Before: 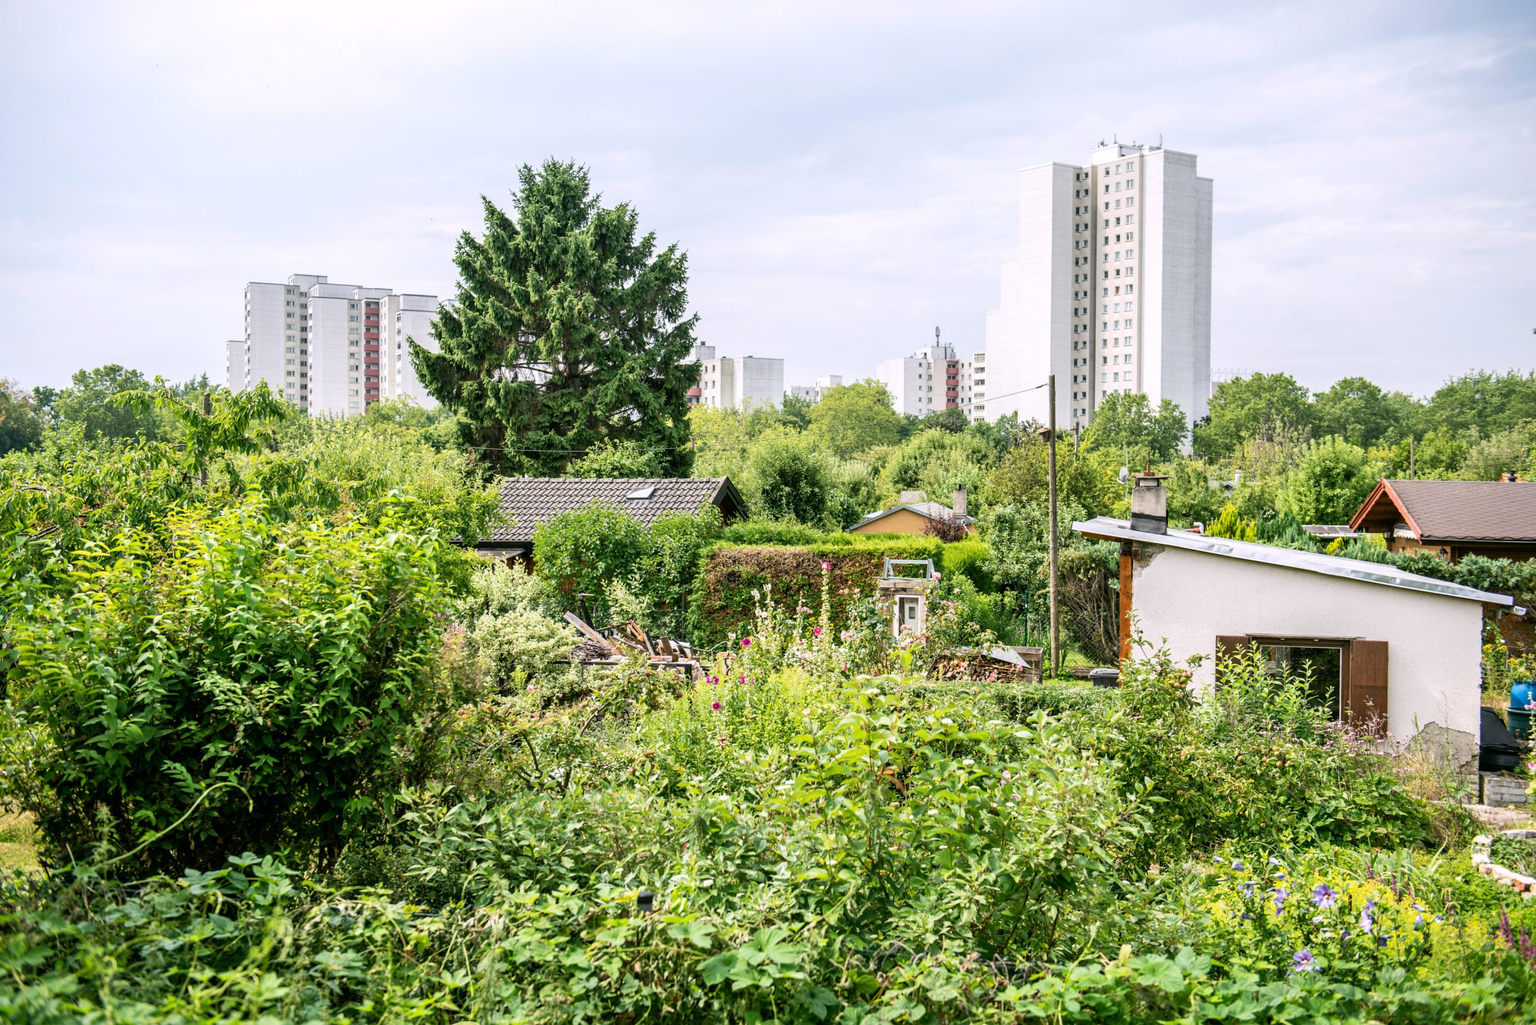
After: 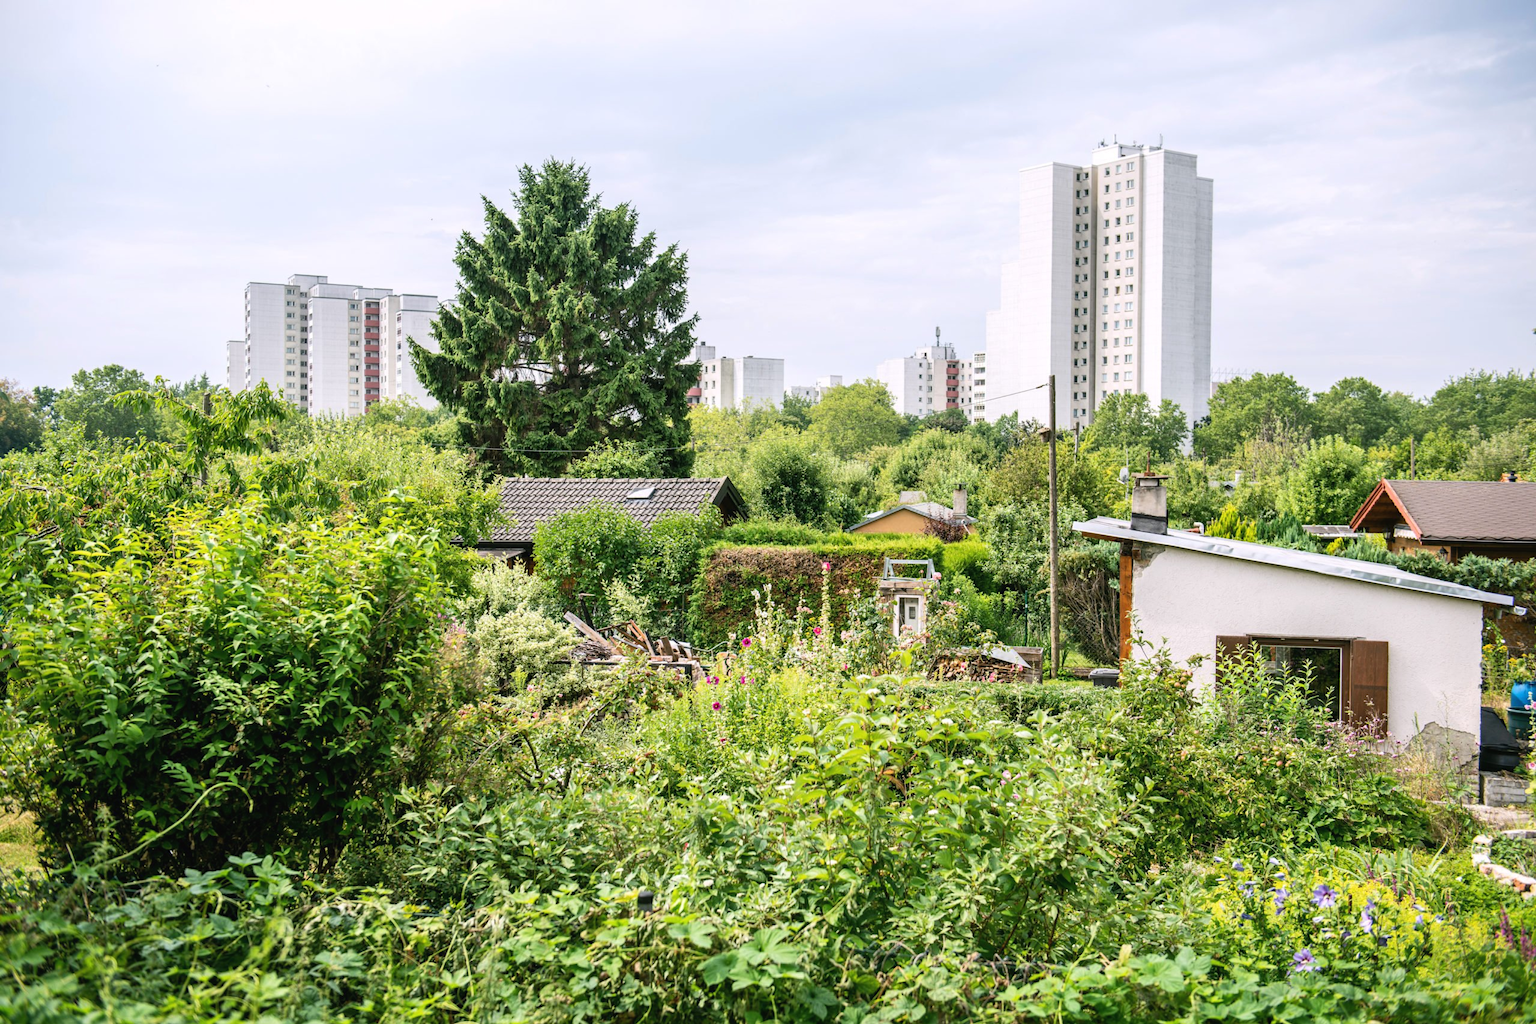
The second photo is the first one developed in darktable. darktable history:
color balance rgb: global offset › luminance 0.233%, perceptual saturation grading › global saturation 0.414%
